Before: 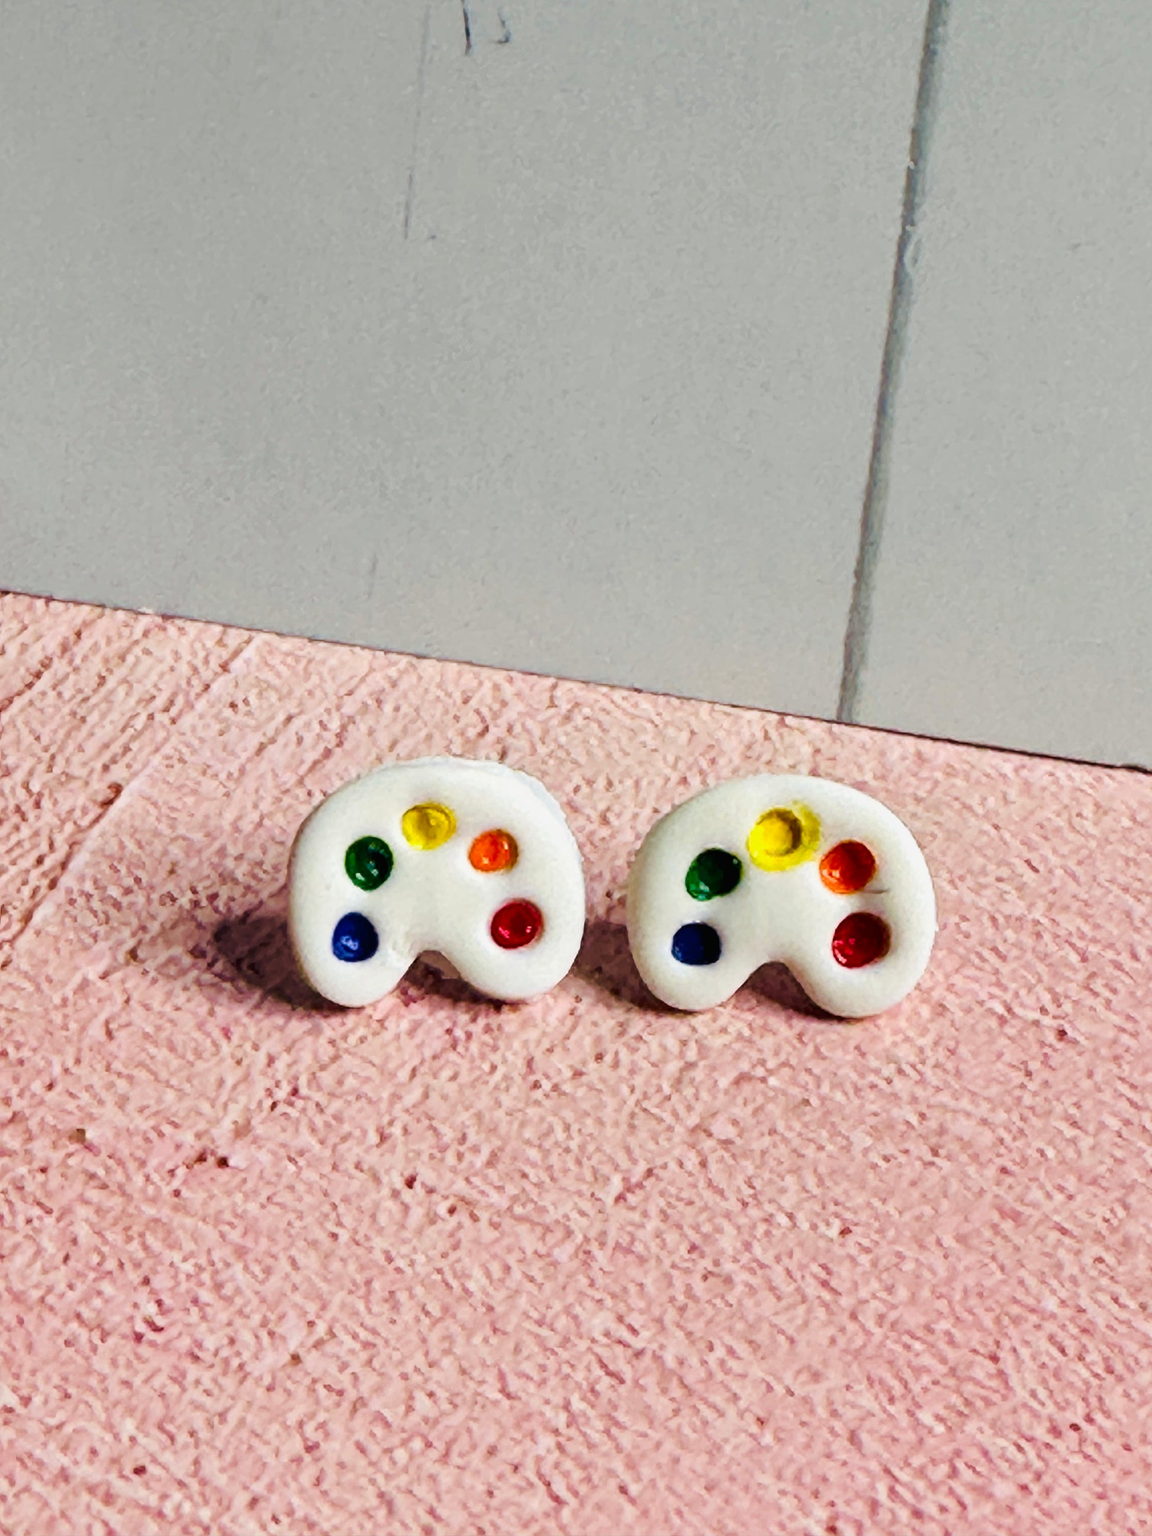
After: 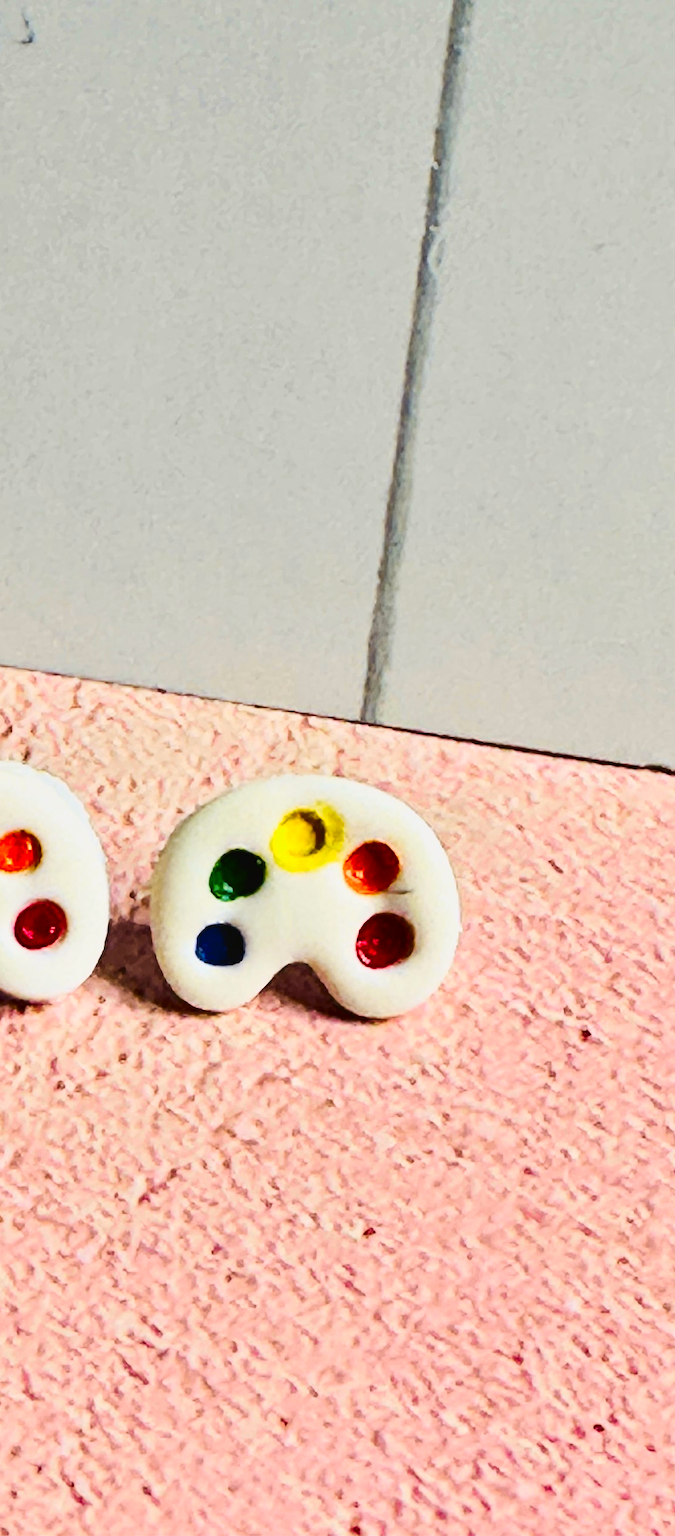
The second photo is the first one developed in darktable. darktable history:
crop: left 41.402%
shadows and highlights: soften with gaussian
tone curve: curves: ch0 [(0, 0.029) (0.071, 0.087) (0.223, 0.265) (0.447, 0.605) (0.654, 0.823) (0.861, 0.943) (1, 0.981)]; ch1 [(0, 0) (0.353, 0.344) (0.447, 0.449) (0.502, 0.501) (0.547, 0.54) (0.57, 0.582) (0.608, 0.608) (0.618, 0.631) (0.657, 0.699) (1, 1)]; ch2 [(0, 0) (0.34, 0.314) (0.456, 0.456) (0.5, 0.503) (0.528, 0.54) (0.557, 0.577) (0.589, 0.626) (1, 1)], color space Lab, independent channels, preserve colors none
color balance rgb: perceptual saturation grading › global saturation -1%
